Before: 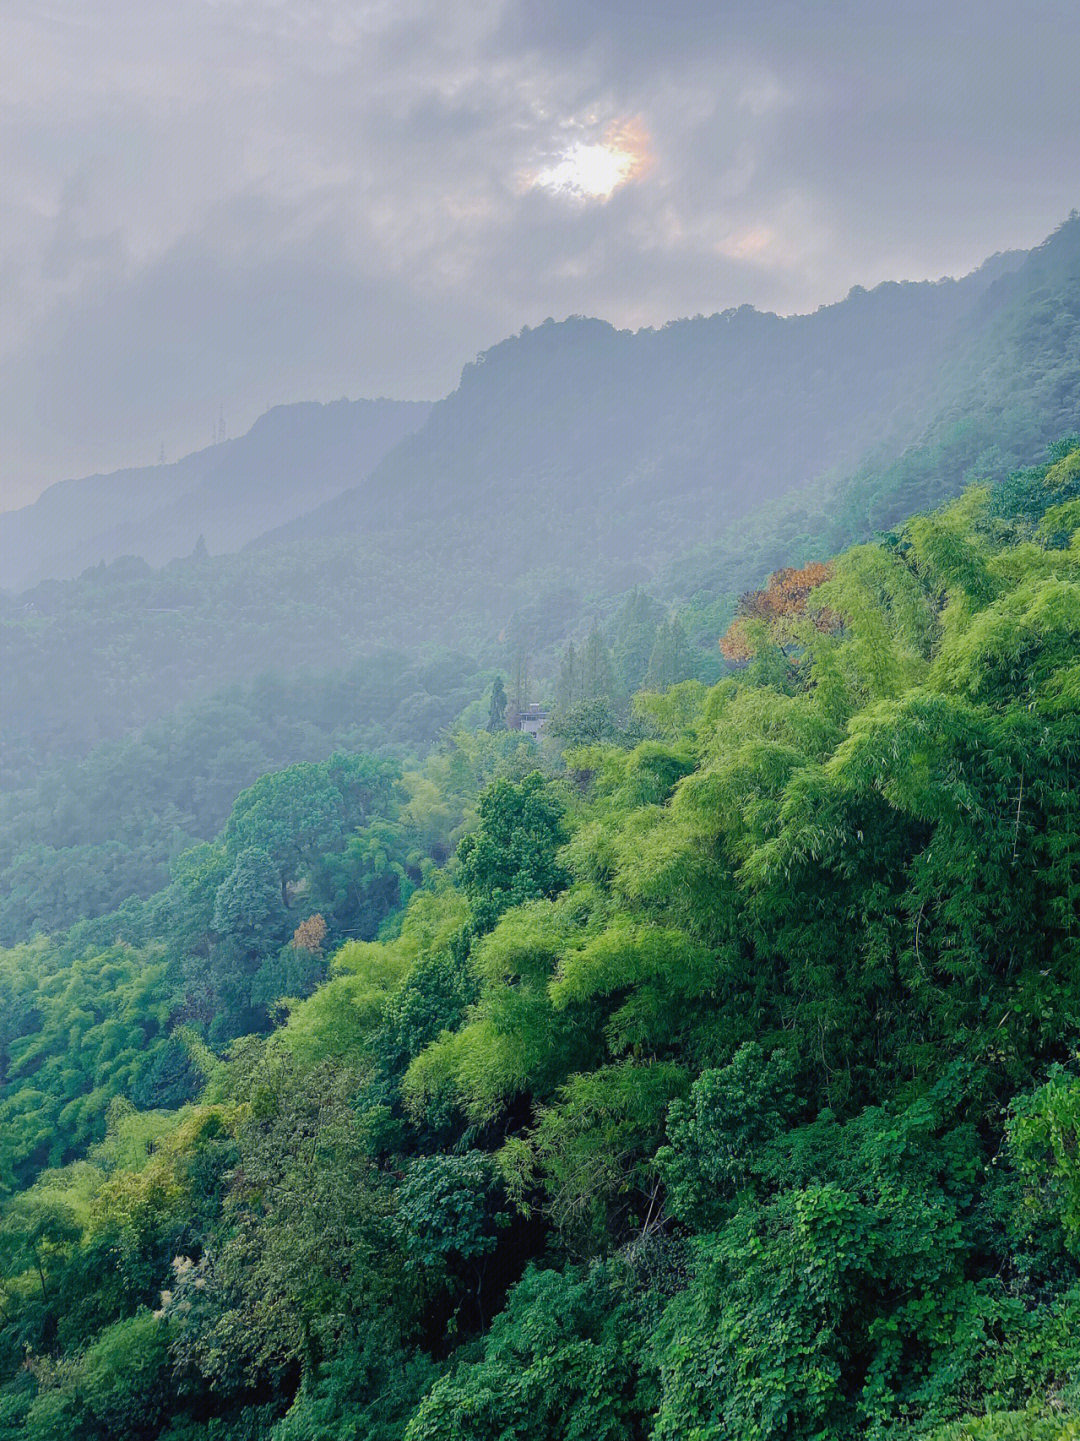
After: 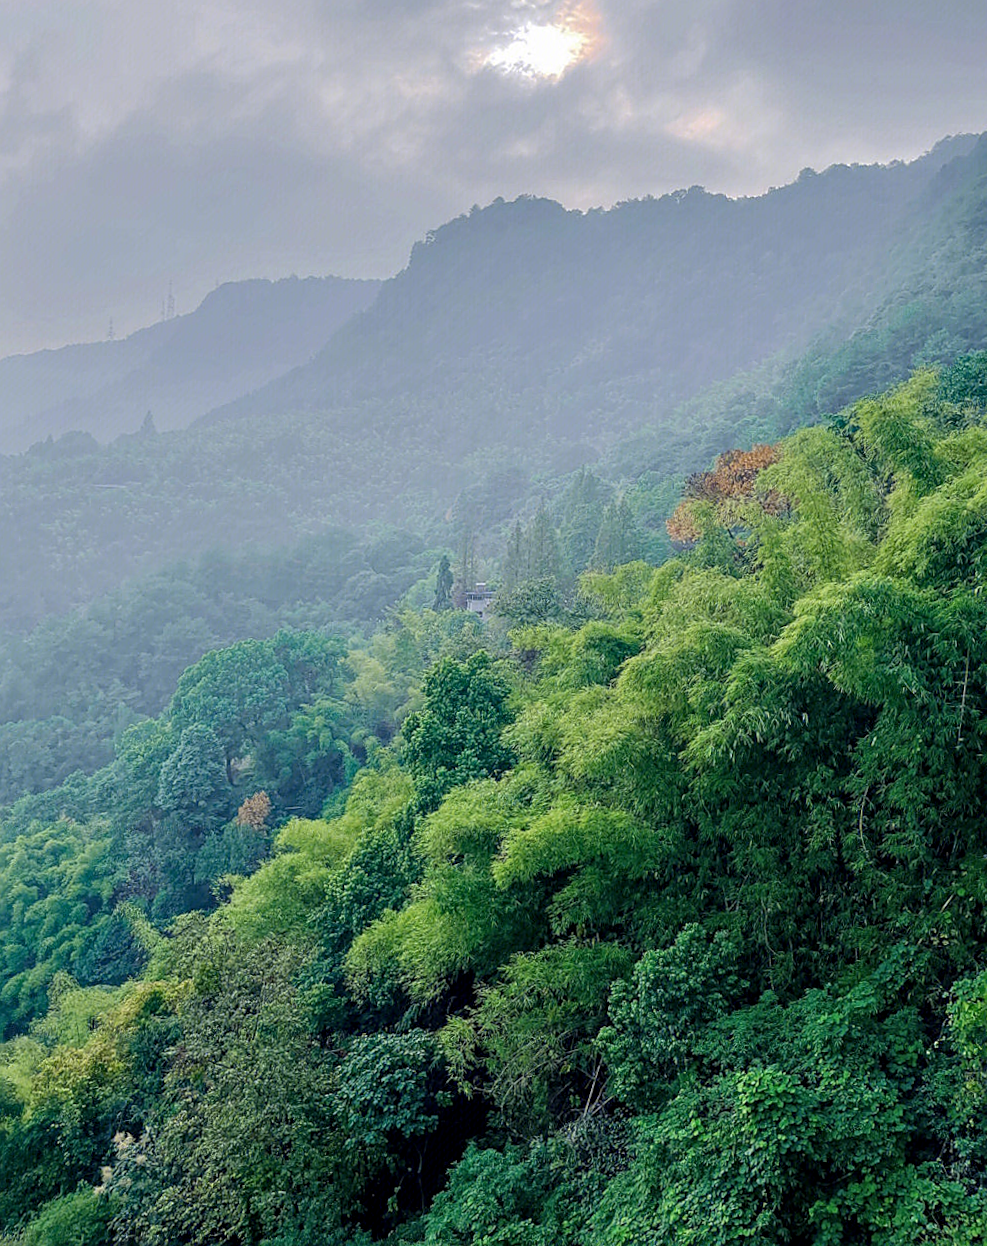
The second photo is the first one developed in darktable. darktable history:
crop and rotate: angle -1.96°, left 3.097%, top 4.154%, right 1.586%, bottom 0.529%
local contrast: detail 130%
rotate and perspective: rotation -1.42°, crop left 0.016, crop right 0.984, crop top 0.035, crop bottom 0.965
sharpen: on, module defaults
